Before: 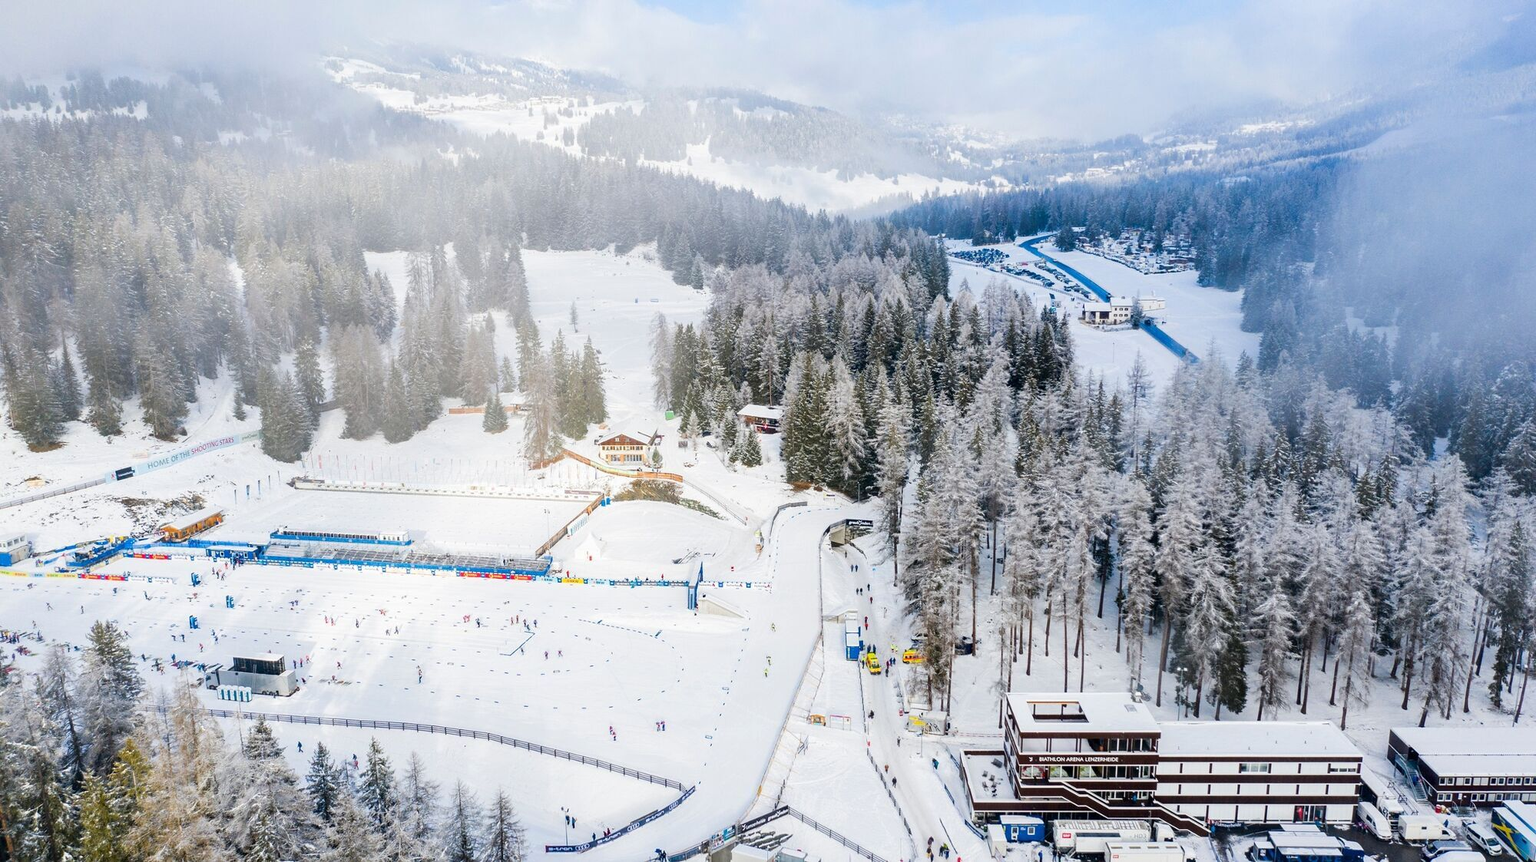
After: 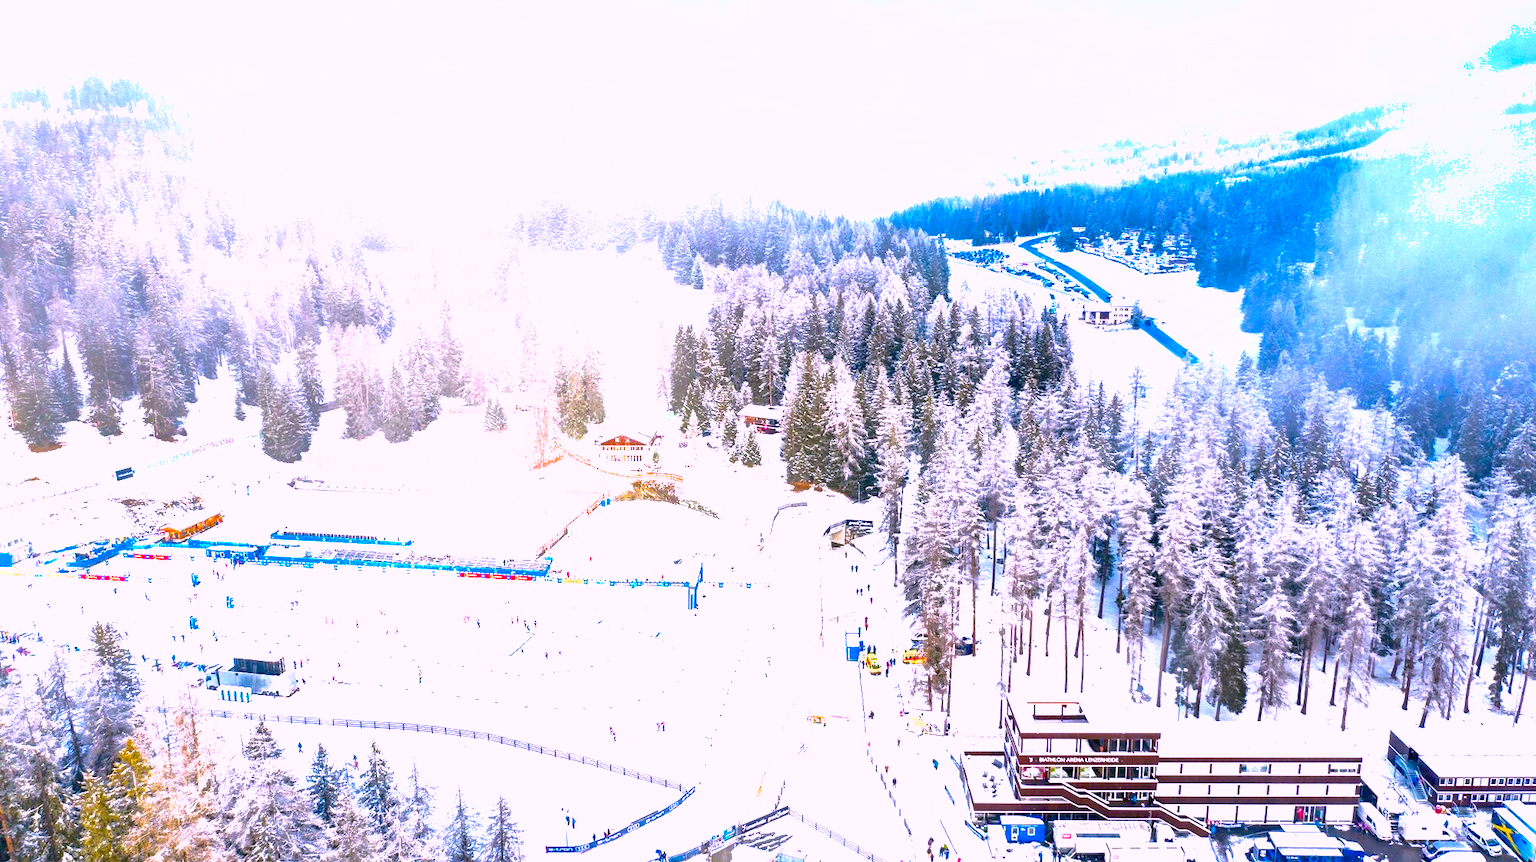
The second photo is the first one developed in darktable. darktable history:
shadows and highlights: on, module defaults
color balance rgb: linear chroma grading › global chroma 15.043%, perceptual saturation grading › global saturation 19.561%, global vibrance 20%
exposure: black level correction 0, exposure 1.279 EV, compensate highlight preservation false
color correction: highlights a* 15.63, highlights b* -20.54
